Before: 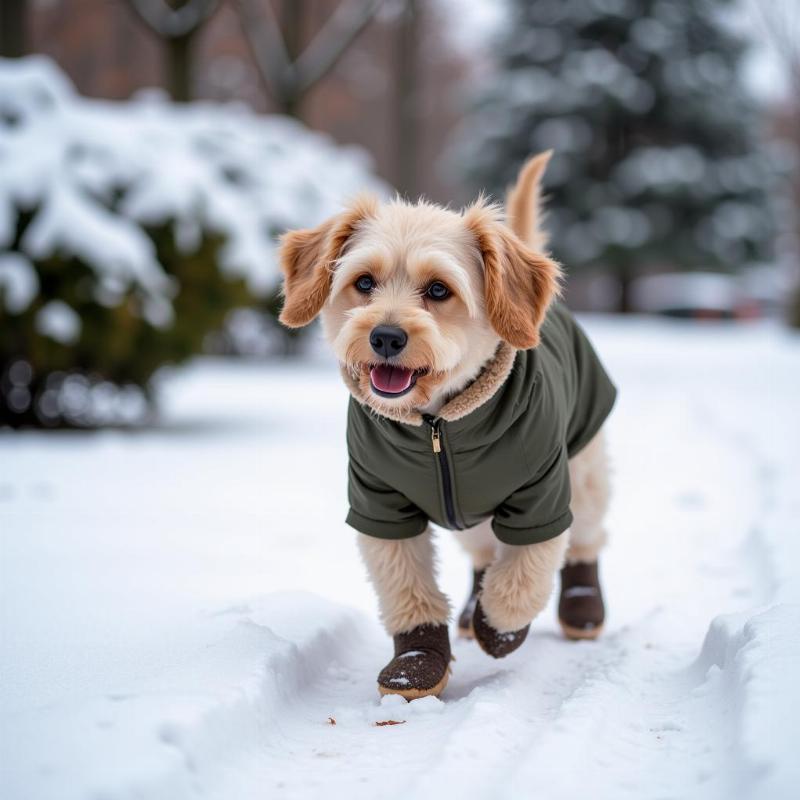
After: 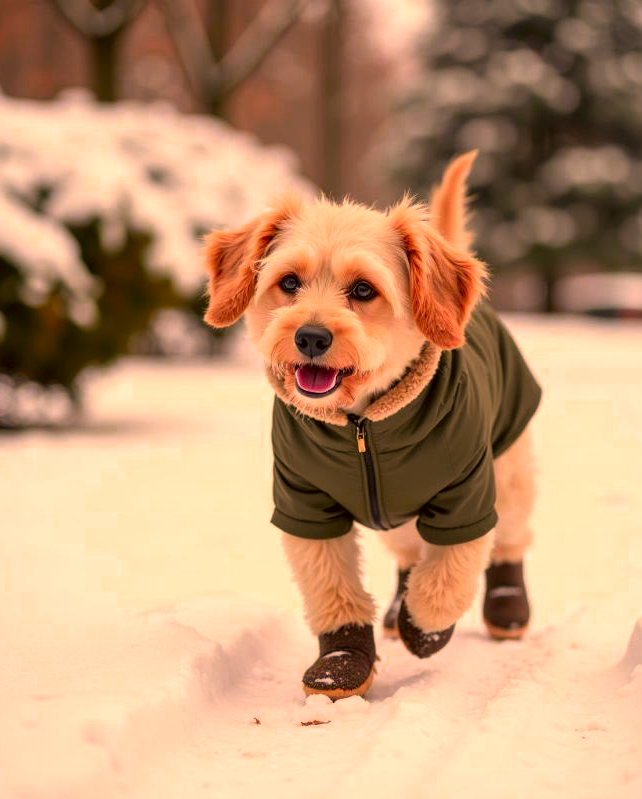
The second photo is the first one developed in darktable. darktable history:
color correction: highlights a* 18.28, highlights b* 35.8, shadows a* 1.8, shadows b* 6.55, saturation 1.05
crop and rotate: left 9.475%, right 10.223%
tone equalizer: edges refinement/feathering 500, mask exposure compensation -1.57 EV, preserve details no
color zones: curves: ch0 [(0, 0.553) (0.123, 0.58) (0.23, 0.419) (0.468, 0.155) (0.605, 0.132) (0.723, 0.063) (0.833, 0.172) (0.921, 0.468)]; ch1 [(0.025, 0.645) (0.229, 0.584) (0.326, 0.551) (0.537, 0.446) (0.599, 0.911) (0.708, 1) (0.805, 0.944)]; ch2 [(0.086, 0.468) (0.254, 0.464) (0.638, 0.564) (0.702, 0.592) (0.768, 0.564)]
